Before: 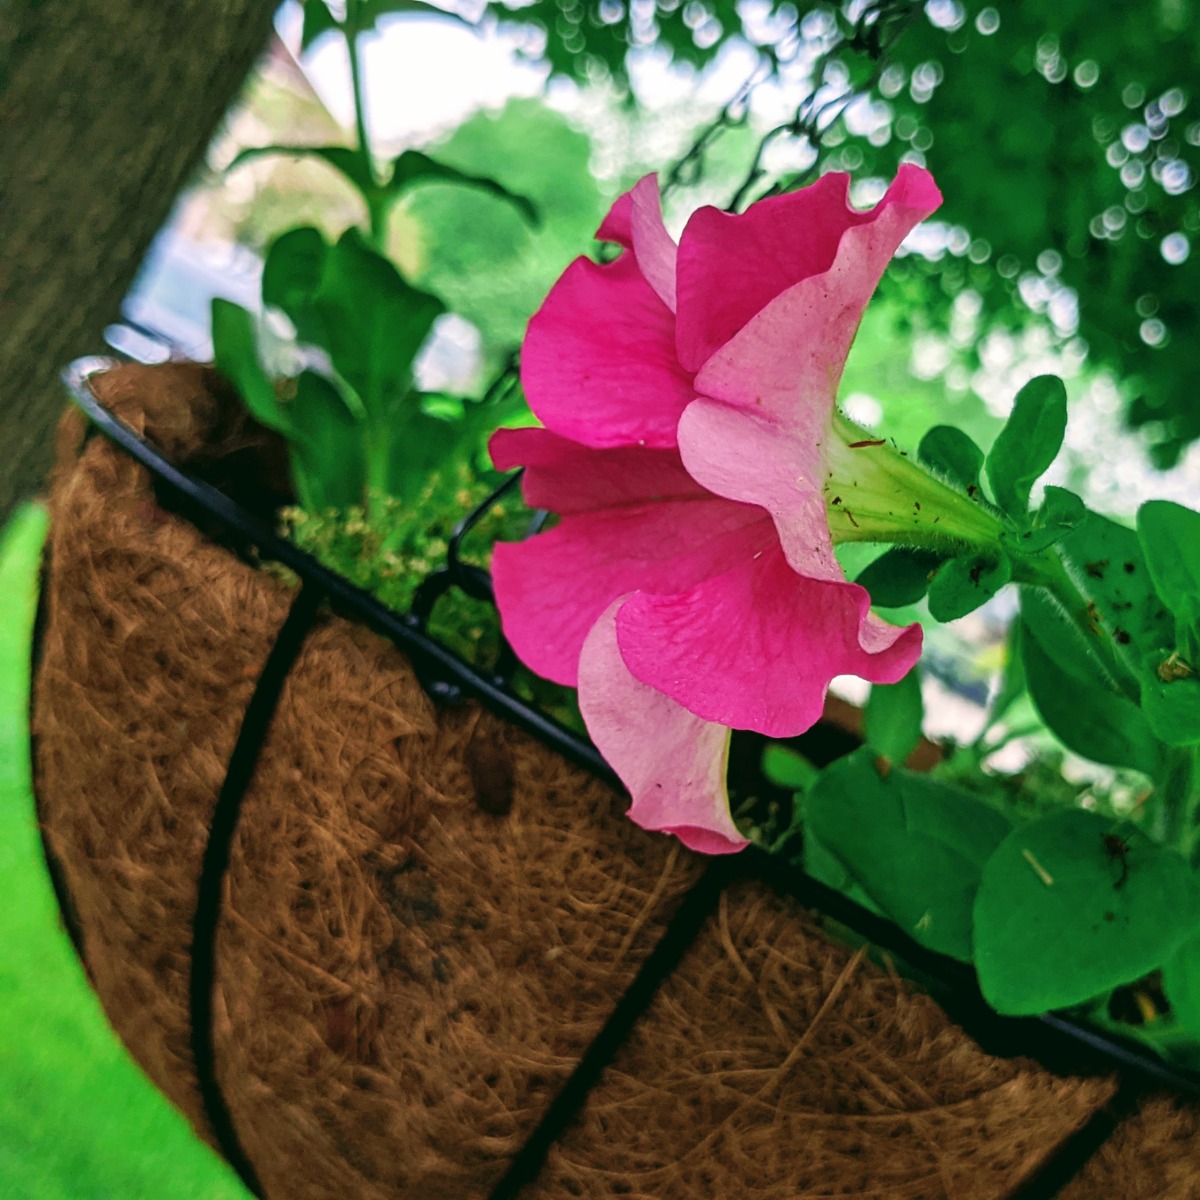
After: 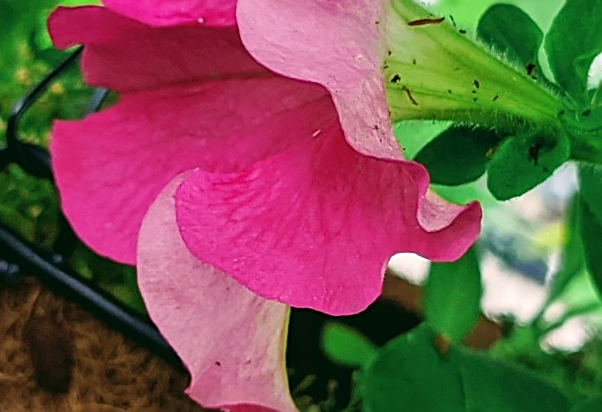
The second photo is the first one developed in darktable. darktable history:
shadows and highlights: shadows 4.19, highlights -18.62, soften with gaussian
sharpen: on, module defaults
crop: left 36.757%, top 35.231%, right 13.062%, bottom 30.432%
